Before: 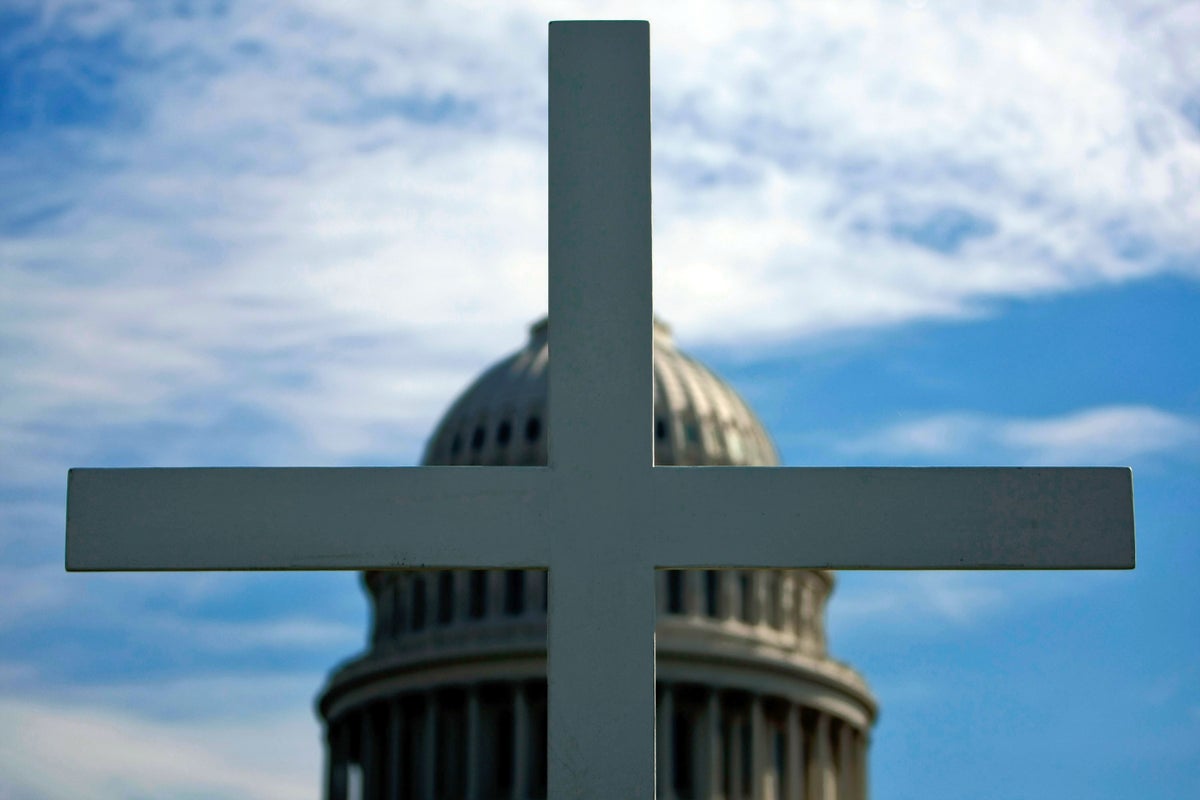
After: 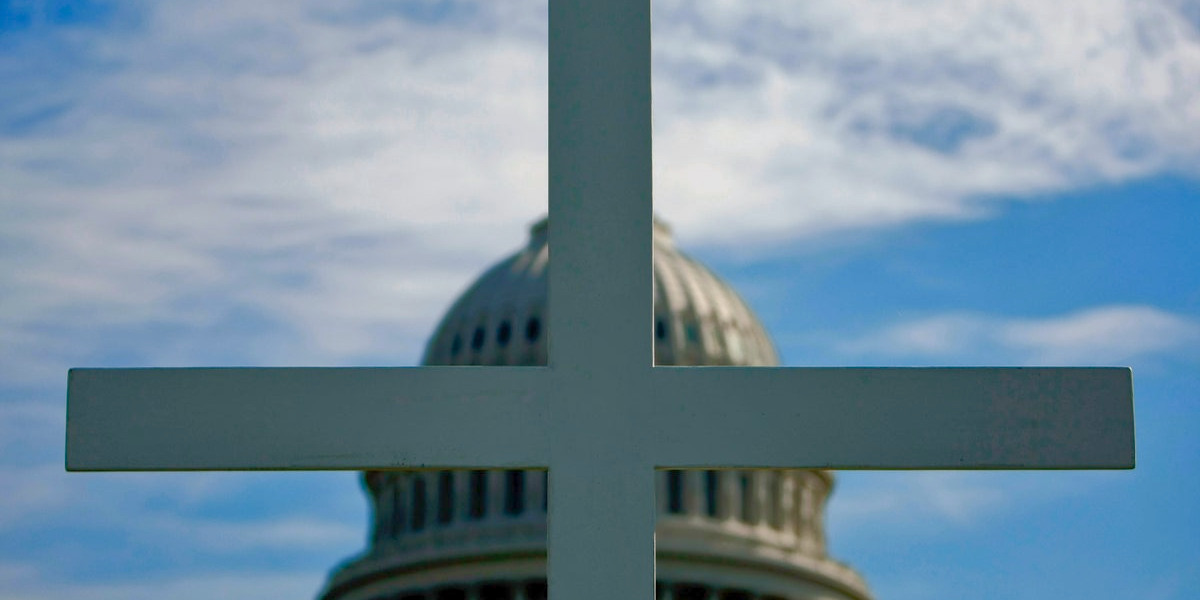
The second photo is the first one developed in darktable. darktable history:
color balance rgb: shadows lift › chroma 1%, shadows lift › hue 113°, highlights gain › chroma 0.2%, highlights gain › hue 333°, perceptual saturation grading › global saturation 20%, perceptual saturation grading › highlights -50%, perceptual saturation grading › shadows 25%, contrast -10%
shadows and highlights: on, module defaults
crop and rotate: top 12.5%, bottom 12.5%
